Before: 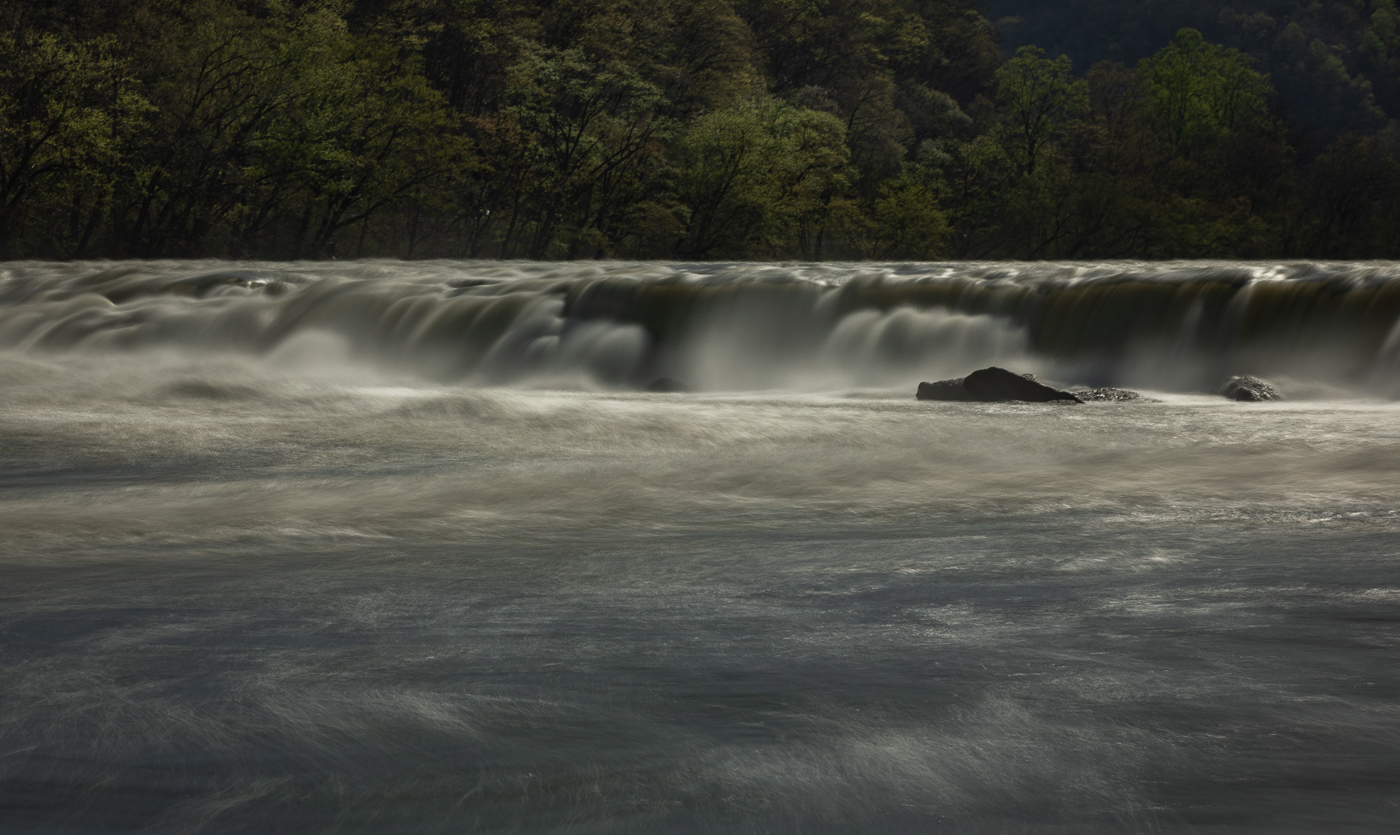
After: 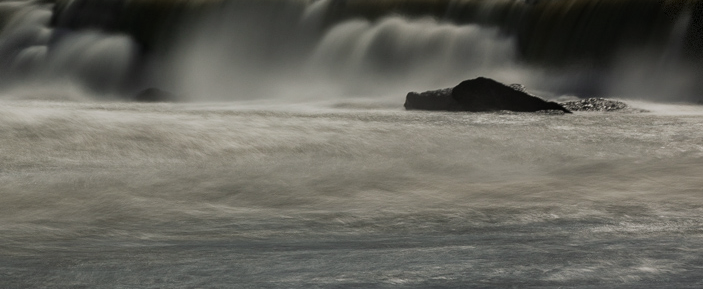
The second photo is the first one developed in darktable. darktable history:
crop: left 36.607%, top 34.735%, right 13.146%, bottom 30.611%
vignetting: fall-off start 100%, fall-off radius 71%, brightness -0.434, saturation -0.2, width/height ratio 1.178, dithering 8-bit output, unbound false
filmic rgb: black relative exposure -7.65 EV, white relative exposure 4.56 EV, hardness 3.61
white balance: red 1.009, blue 1.027
